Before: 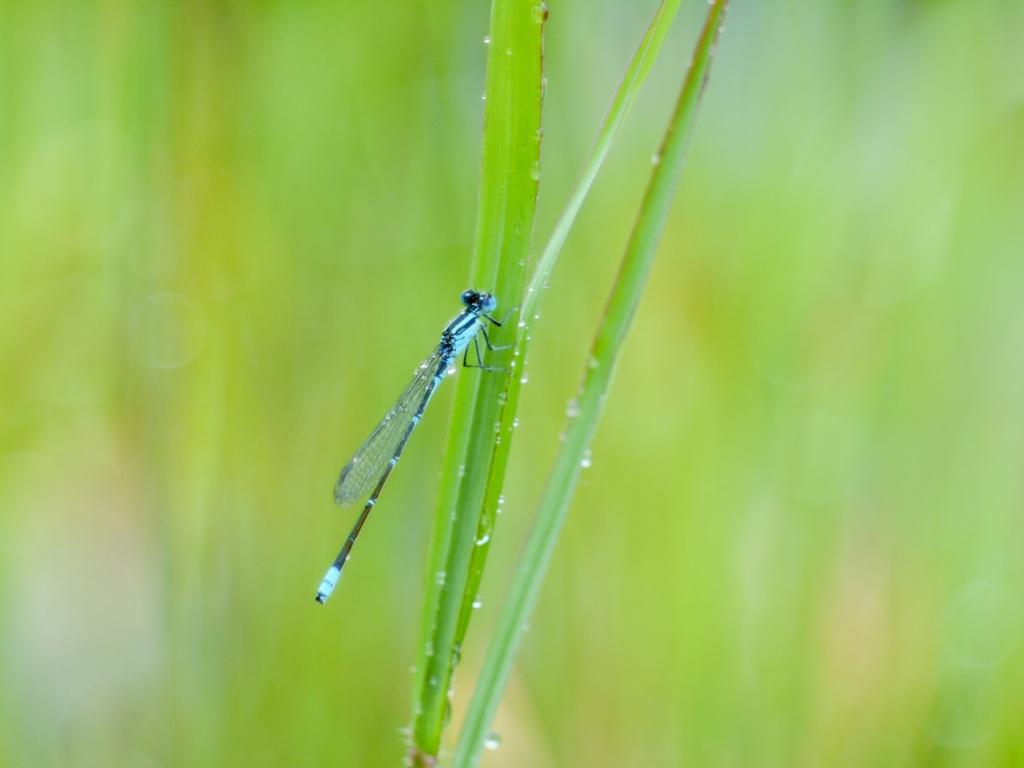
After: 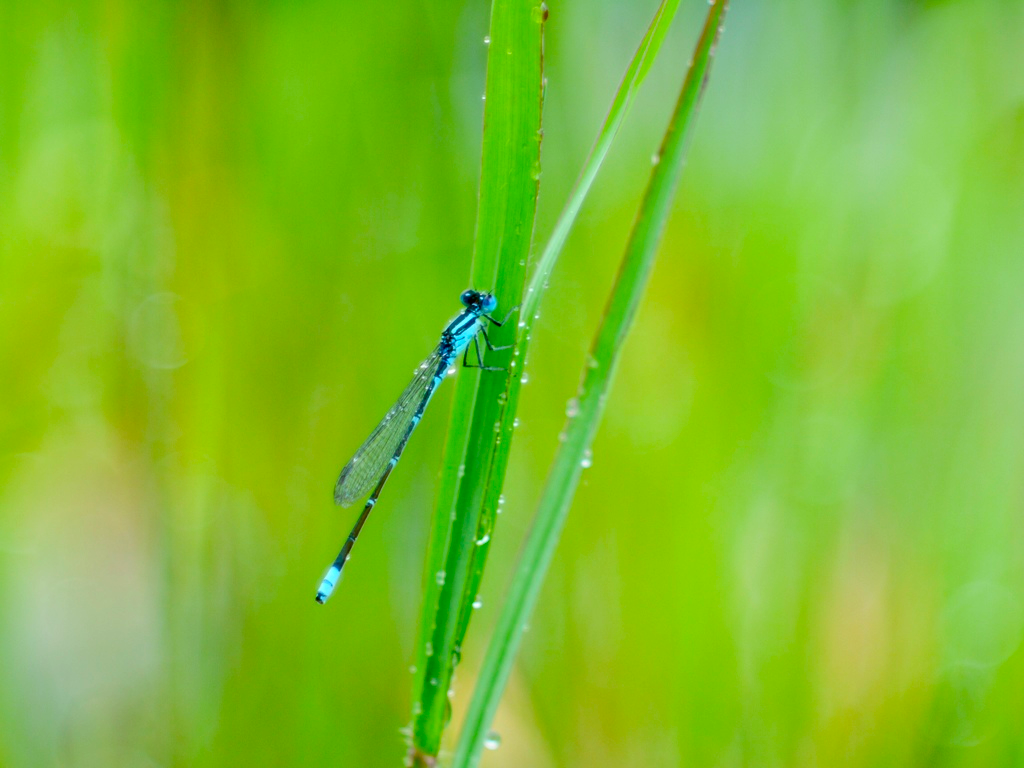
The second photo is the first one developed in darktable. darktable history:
contrast brightness saturation: contrast 0.12, brightness -0.119, saturation 0.204
